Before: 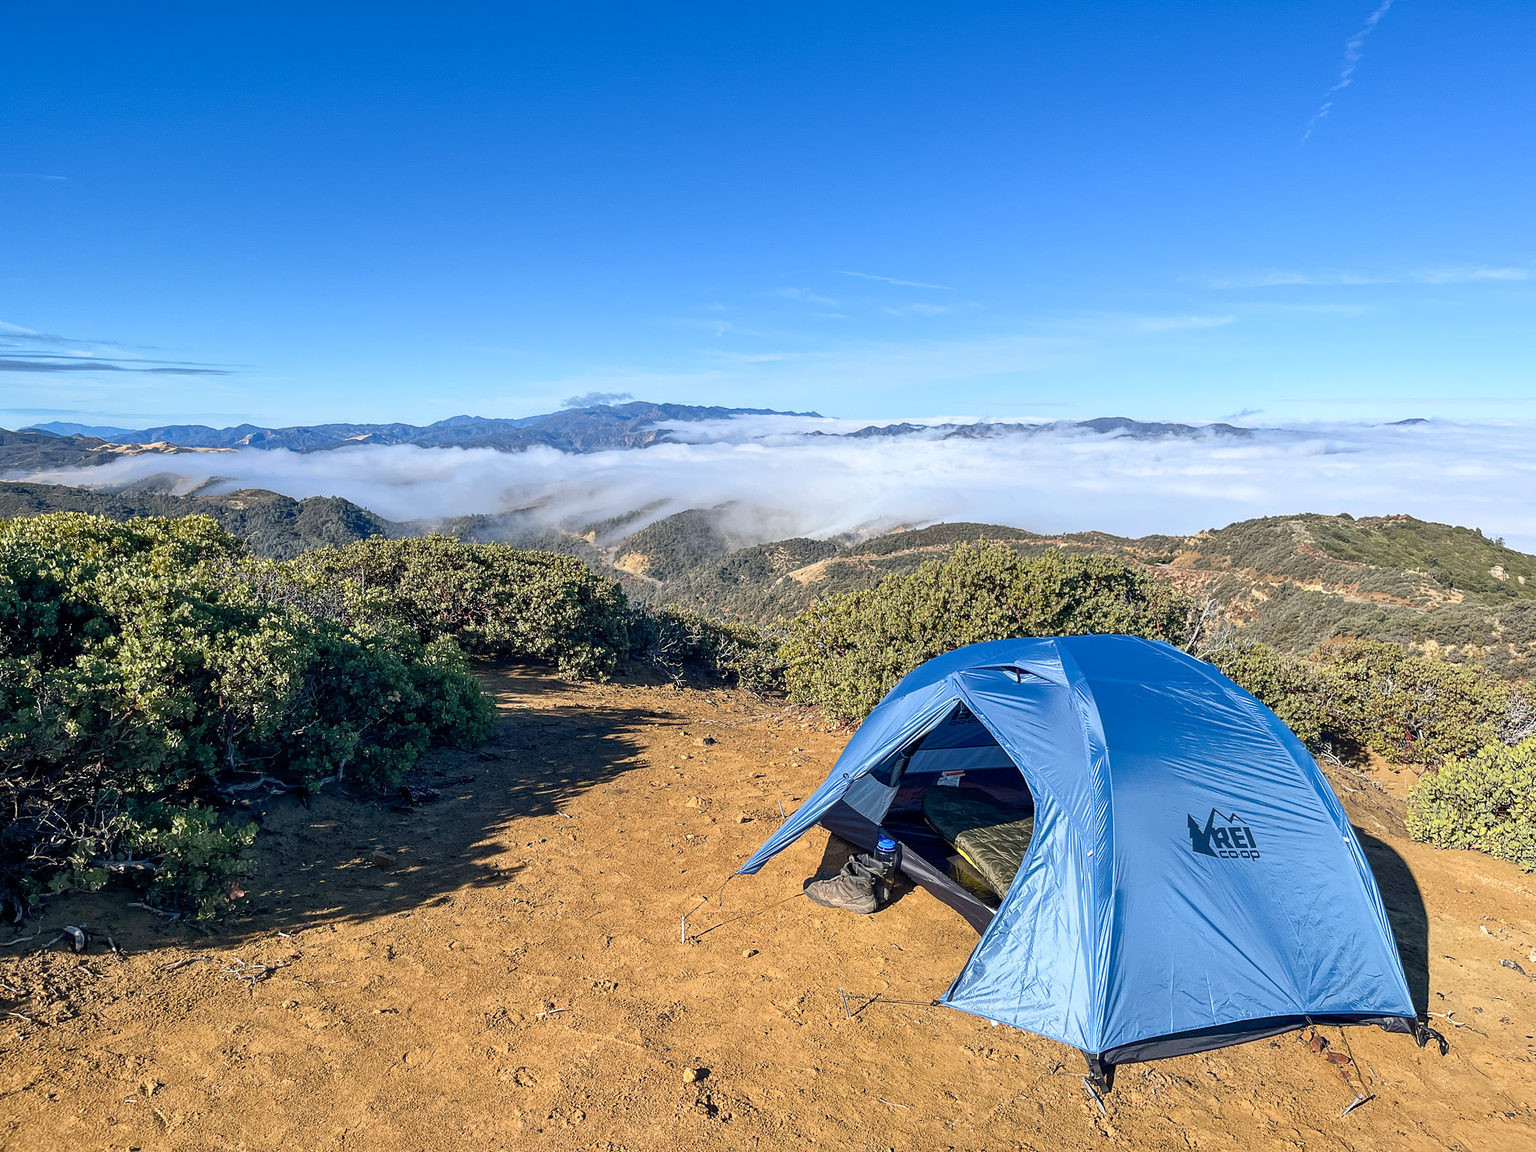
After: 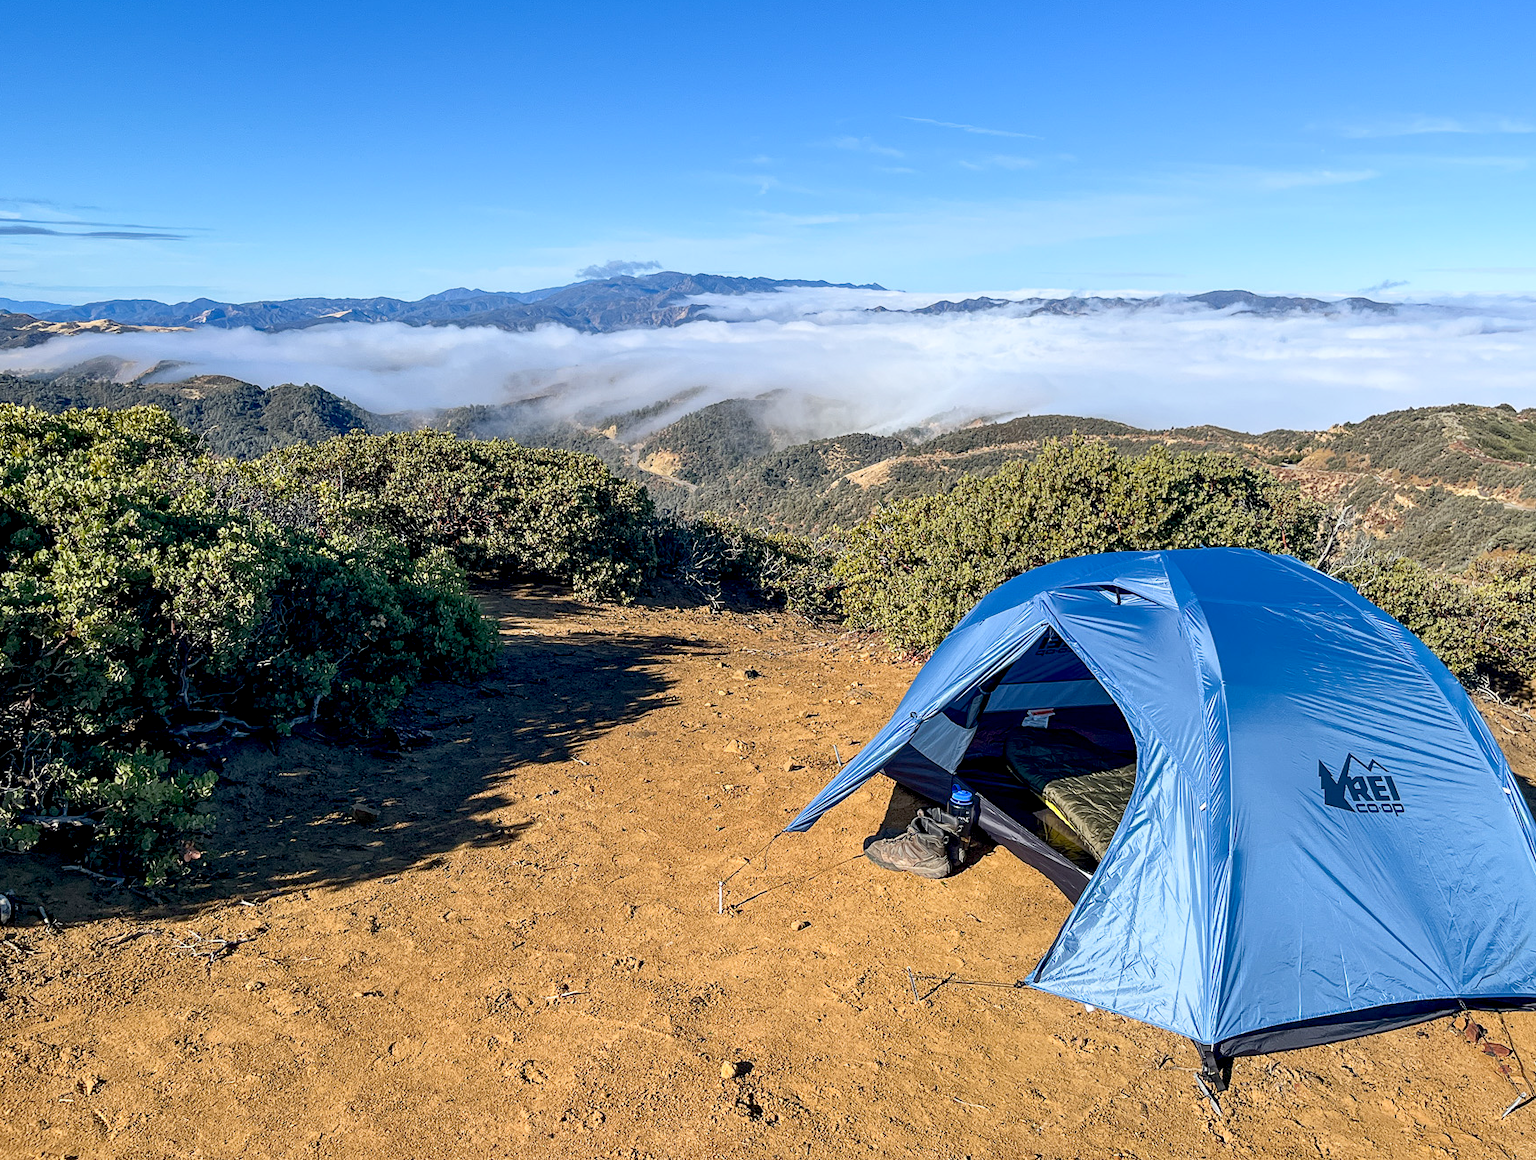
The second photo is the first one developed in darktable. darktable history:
exposure: black level correction 0.009, exposure 0.015 EV, compensate exposure bias true, compensate highlight preservation false
crop and rotate: left 4.918%, top 14.975%, right 10.672%
